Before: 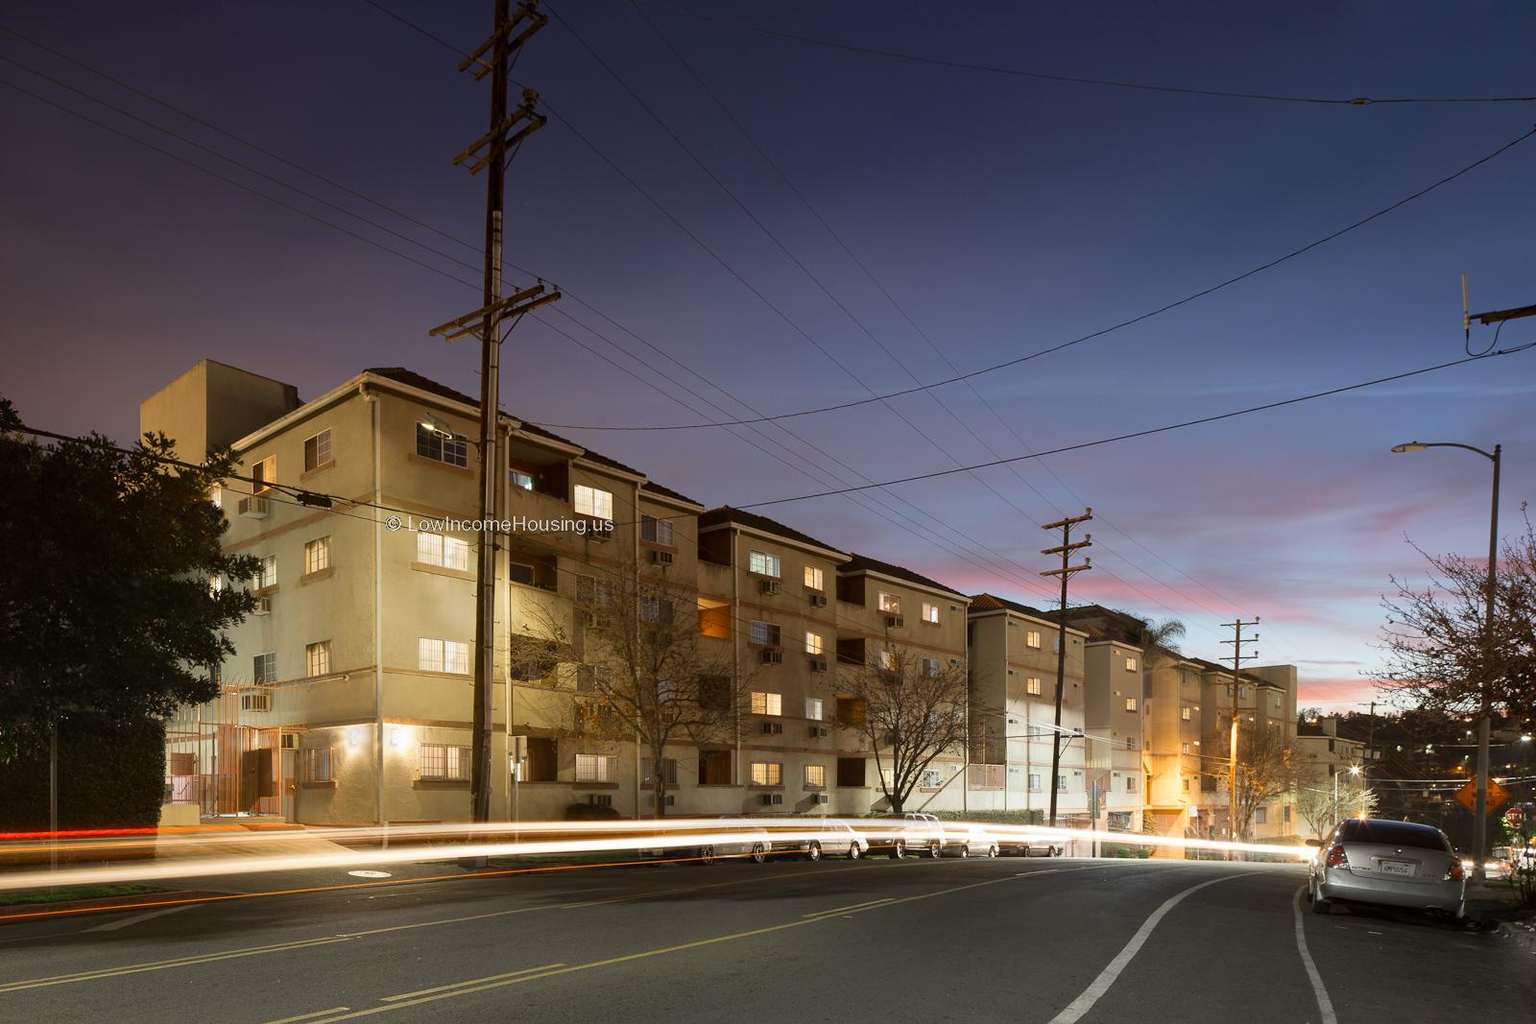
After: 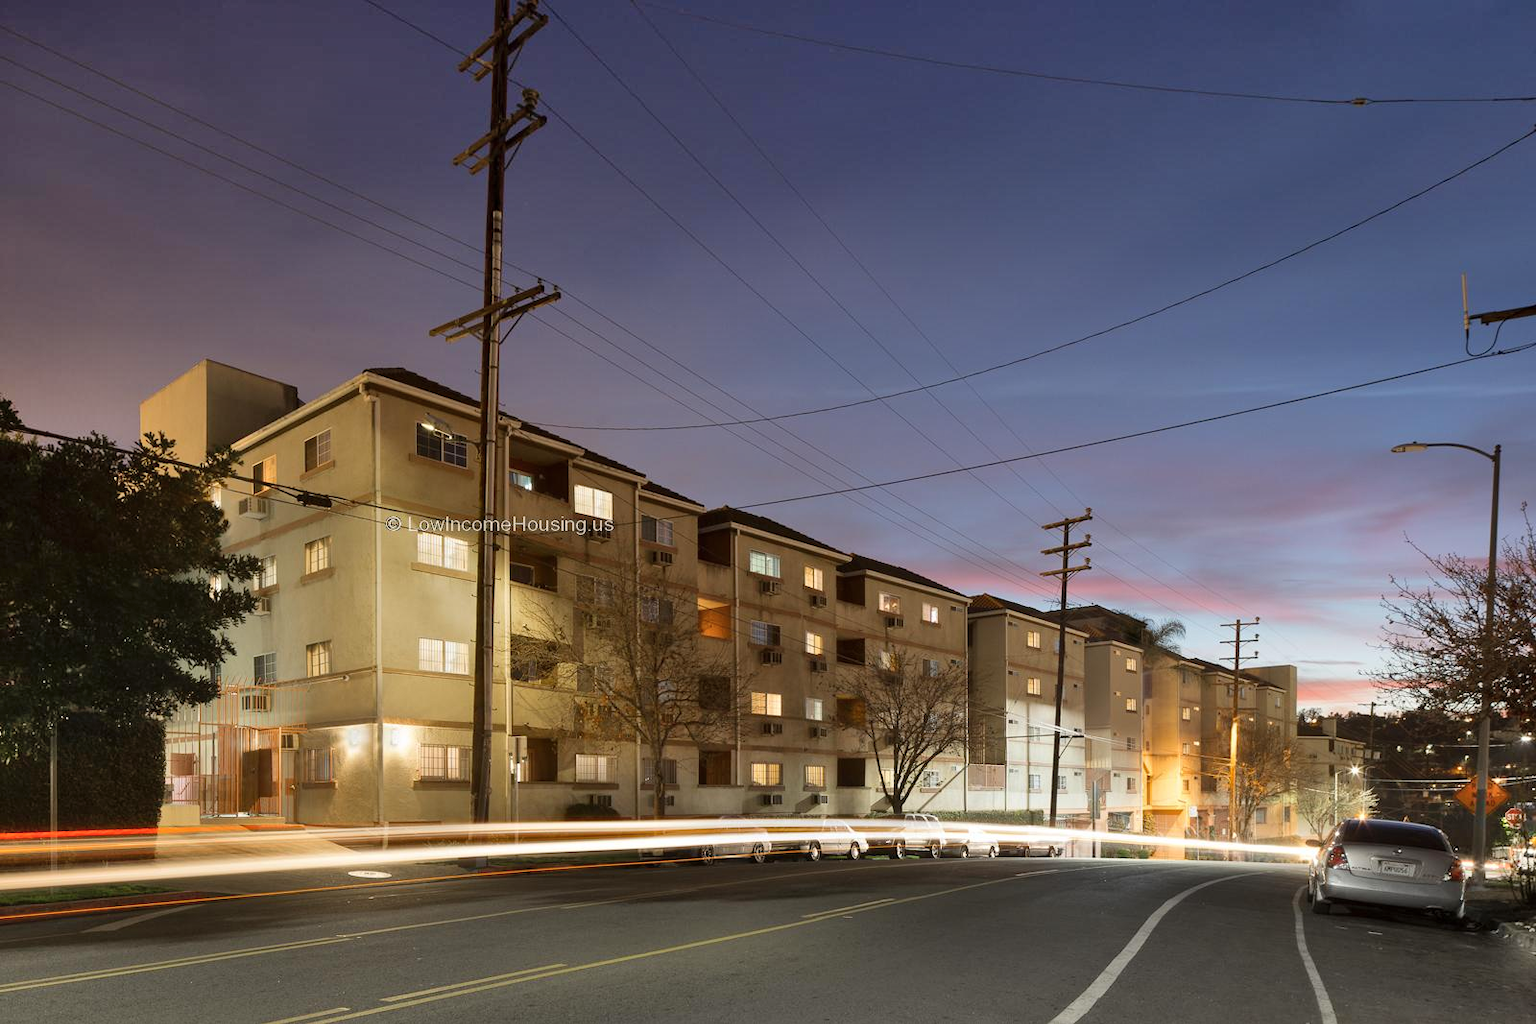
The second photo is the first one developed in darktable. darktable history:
shadows and highlights: shadows 61.2, soften with gaussian
